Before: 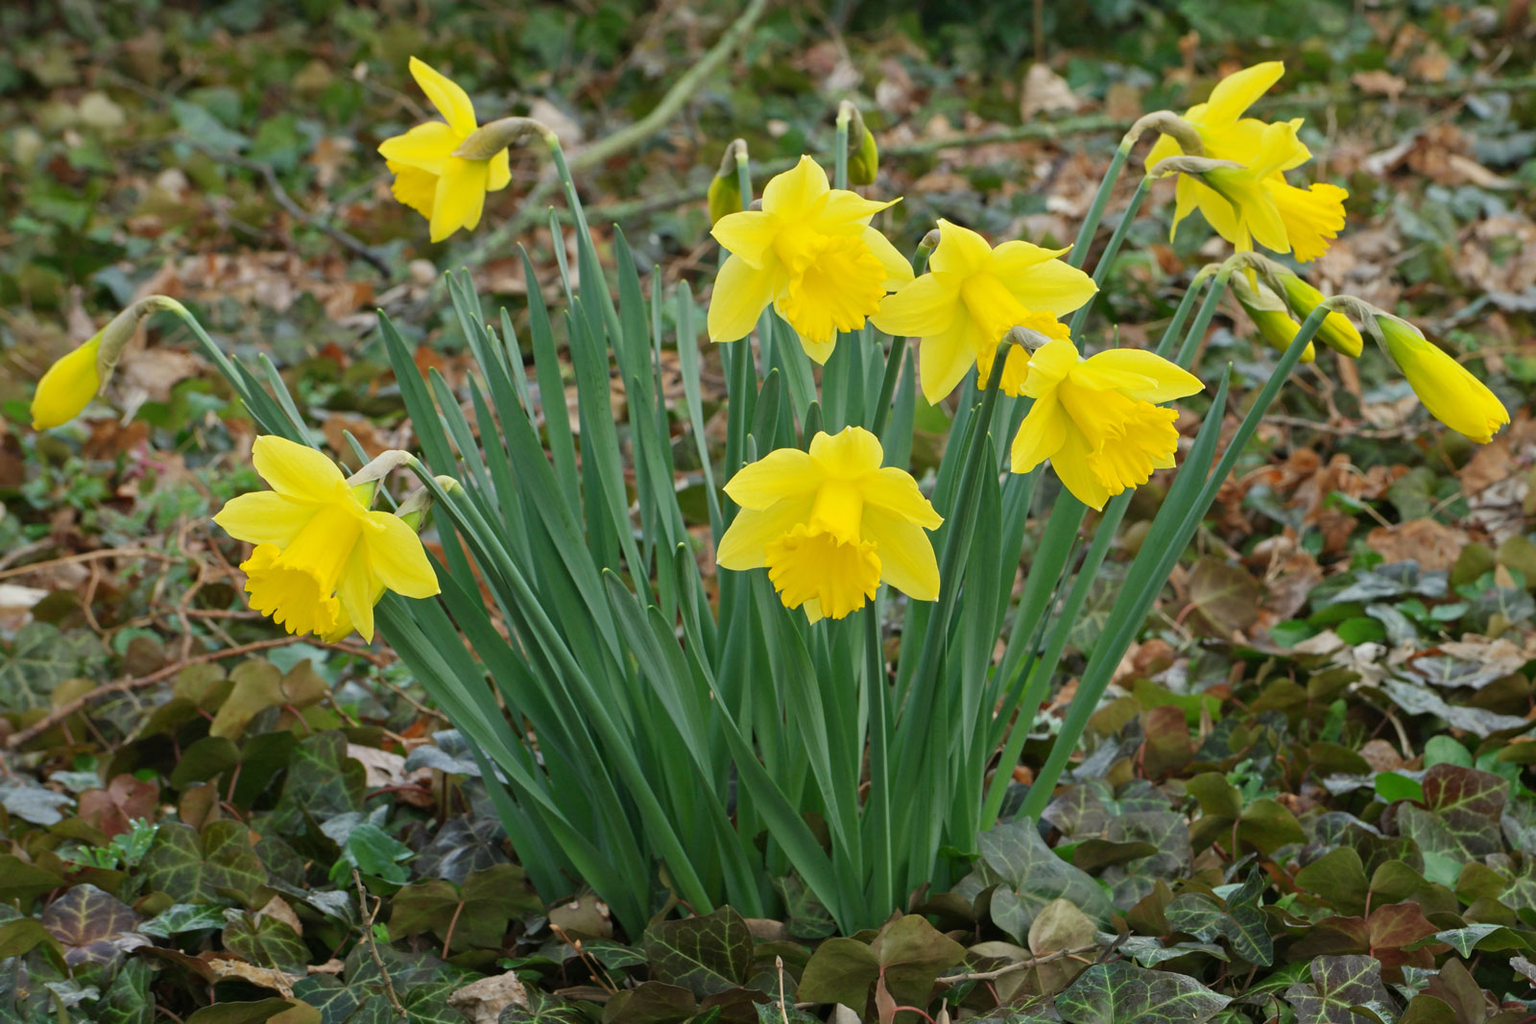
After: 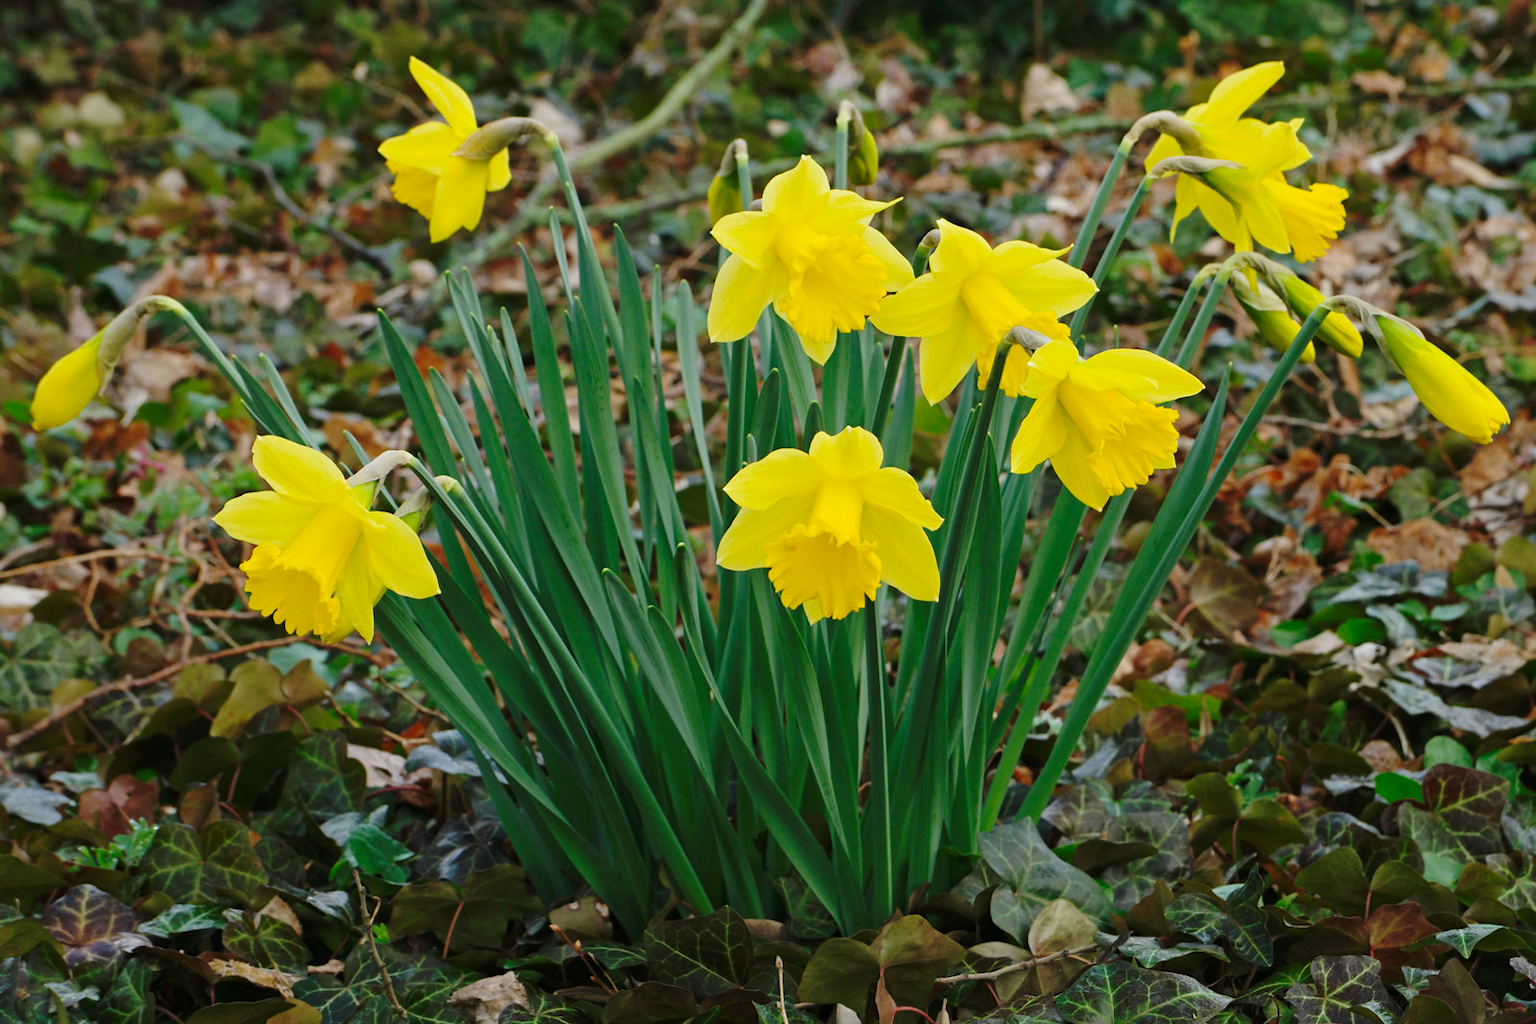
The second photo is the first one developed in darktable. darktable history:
base curve: curves: ch0 [(0, 0) (0.073, 0.04) (0.157, 0.139) (0.492, 0.492) (0.758, 0.758) (1, 1)], preserve colors none
white balance: red 1.004, blue 1.024
